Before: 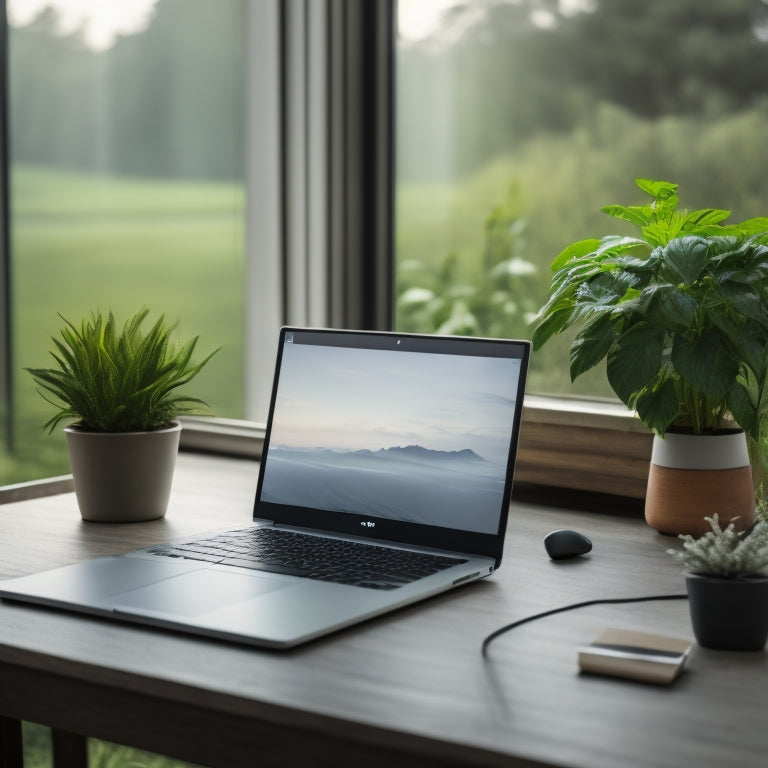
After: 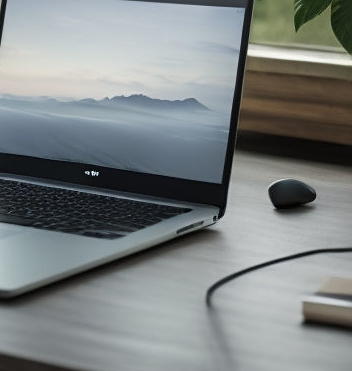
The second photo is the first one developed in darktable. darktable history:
sharpen: amount 0.2
crop: left 35.976%, top 45.819%, right 18.162%, bottom 5.807%
